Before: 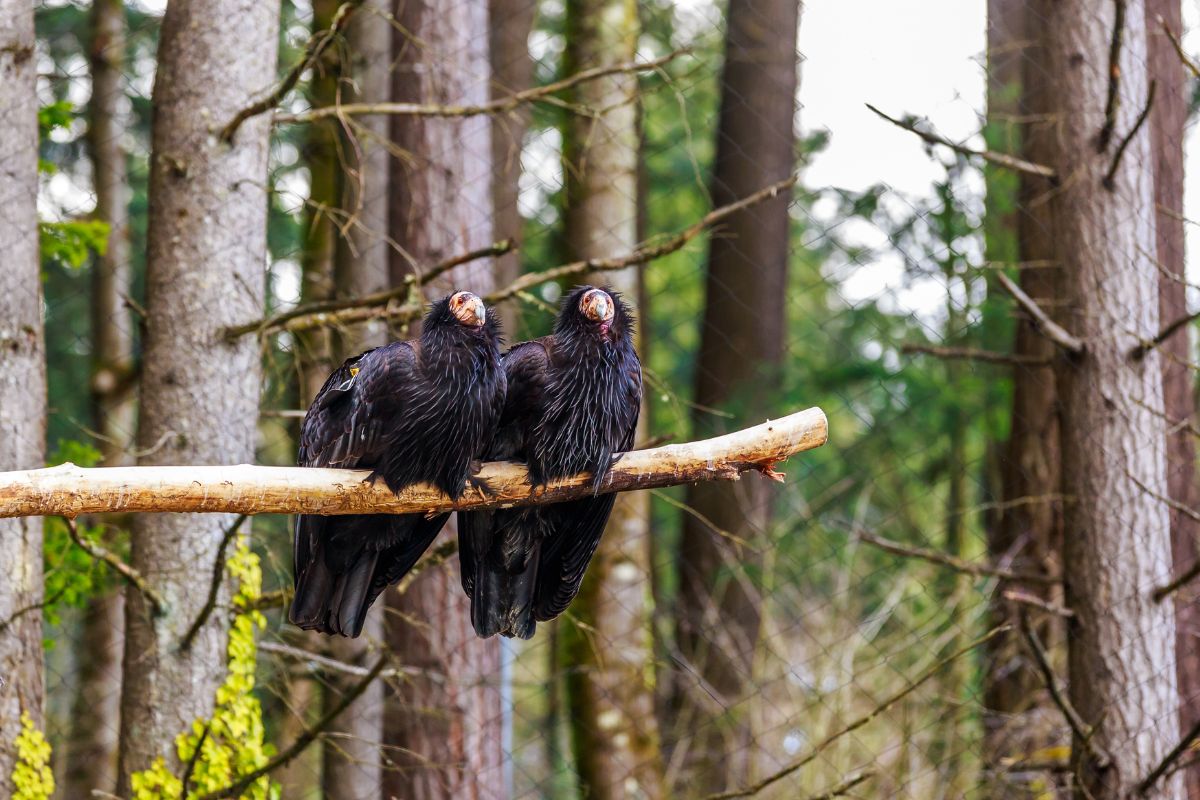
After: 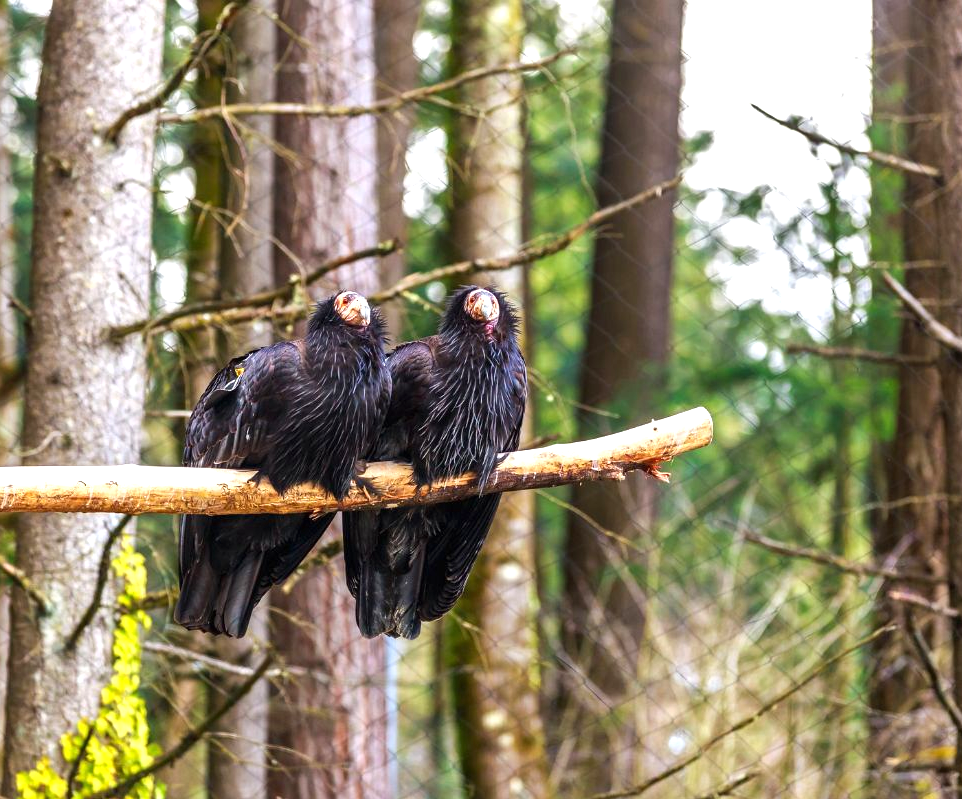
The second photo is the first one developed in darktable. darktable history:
exposure: black level correction 0, exposure 0.7 EV, compensate exposure bias true, compensate highlight preservation false
shadows and highlights: shadows 37.27, highlights -28.18, soften with gaussian
crop and rotate: left 9.597%, right 10.195%
